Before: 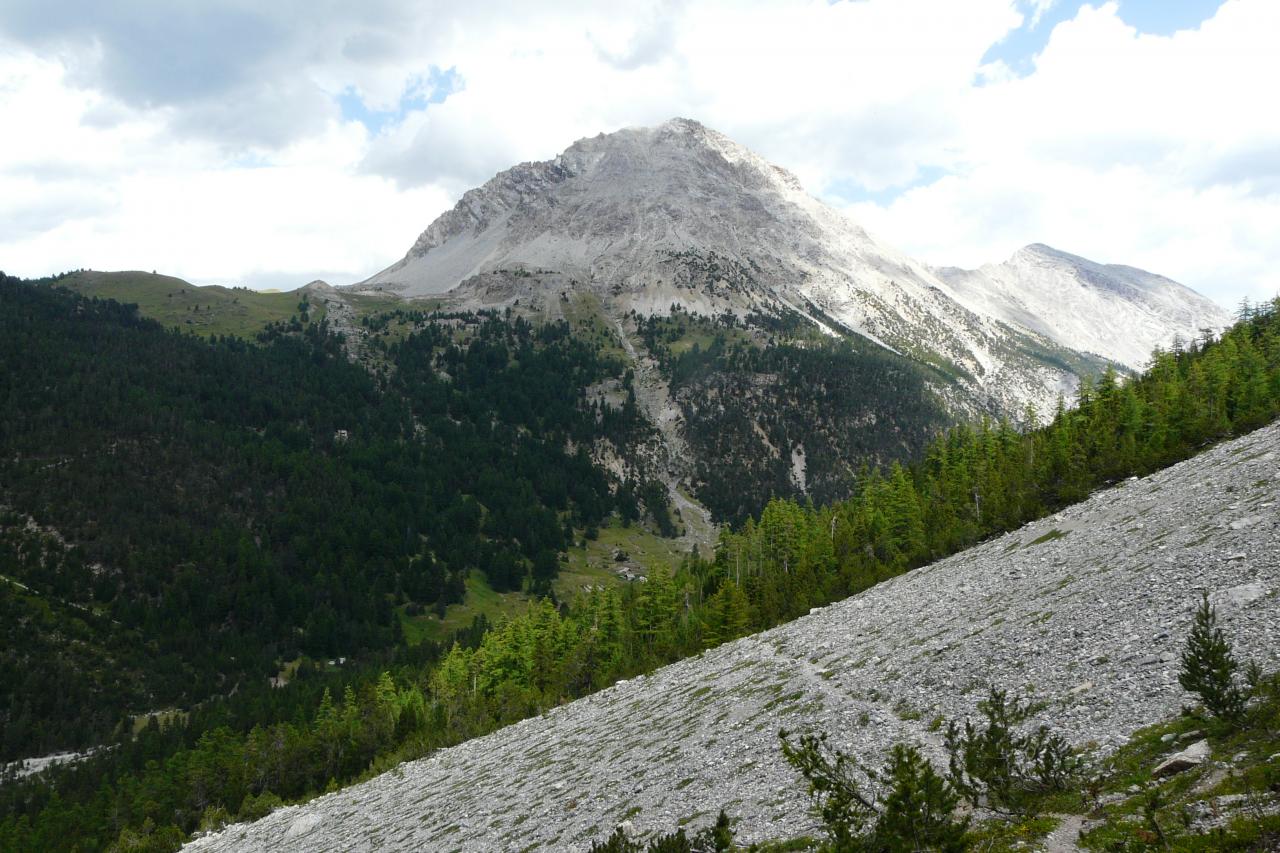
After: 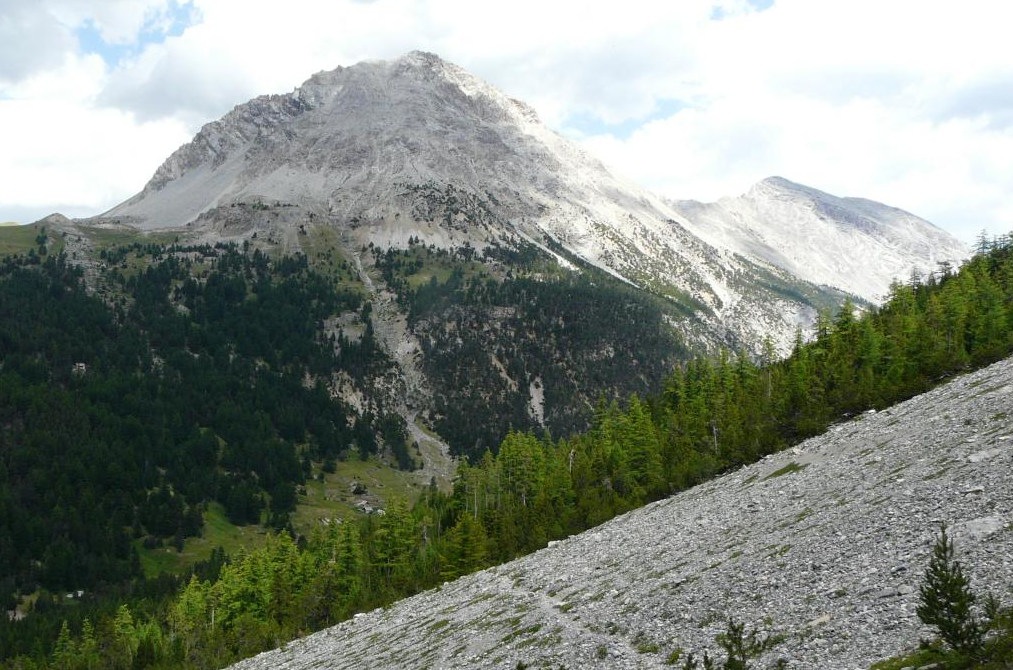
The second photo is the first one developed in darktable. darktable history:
exposure: compensate highlight preservation false
crop and rotate: left 20.488%, top 7.968%, right 0.343%, bottom 13.381%
